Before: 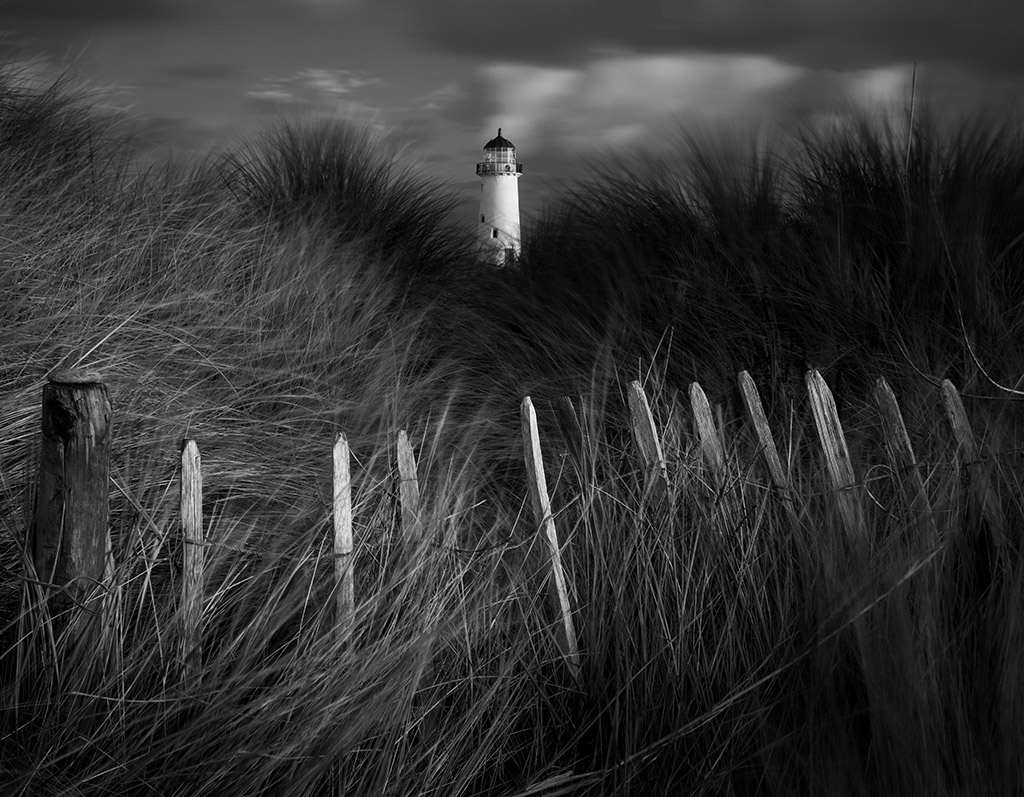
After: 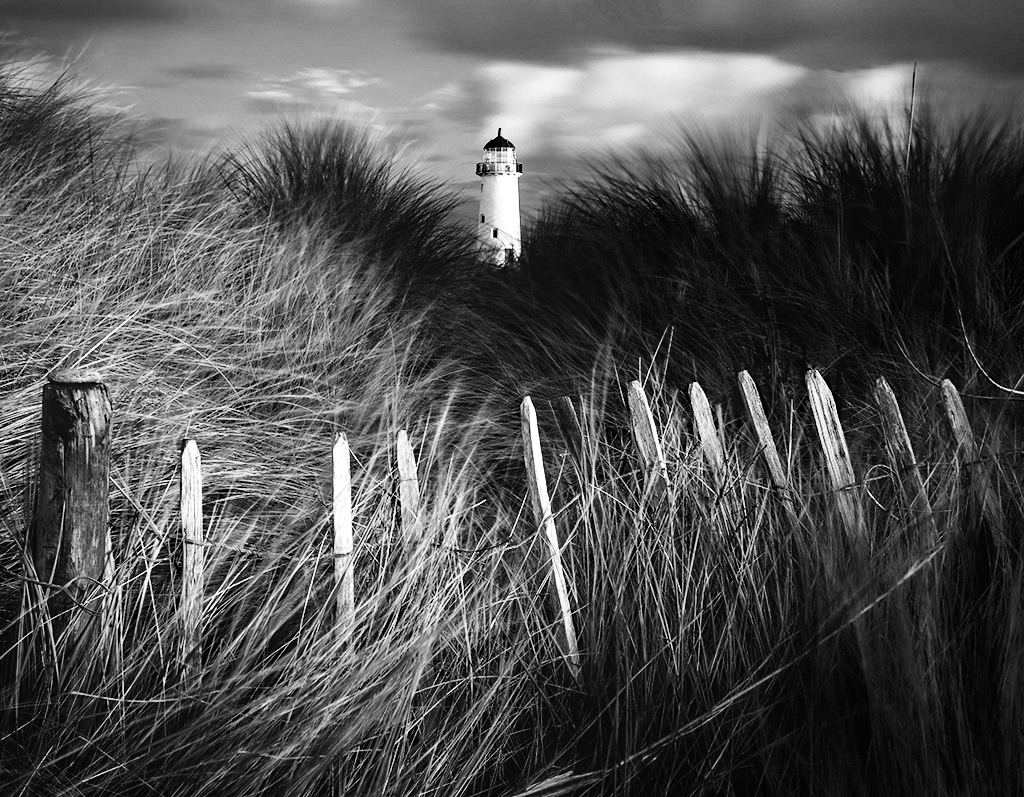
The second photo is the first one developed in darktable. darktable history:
base curve: curves: ch0 [(0, 0) (0.007, 0.004) (0.027, 0.03) (0.046, 0.07) (0.207, 0.54) (0.442, 0.872) (0.673, 0.972) (1, 1)], fusion 1, preserve colors none
haze removal: compatibility mode true, adaptive false
